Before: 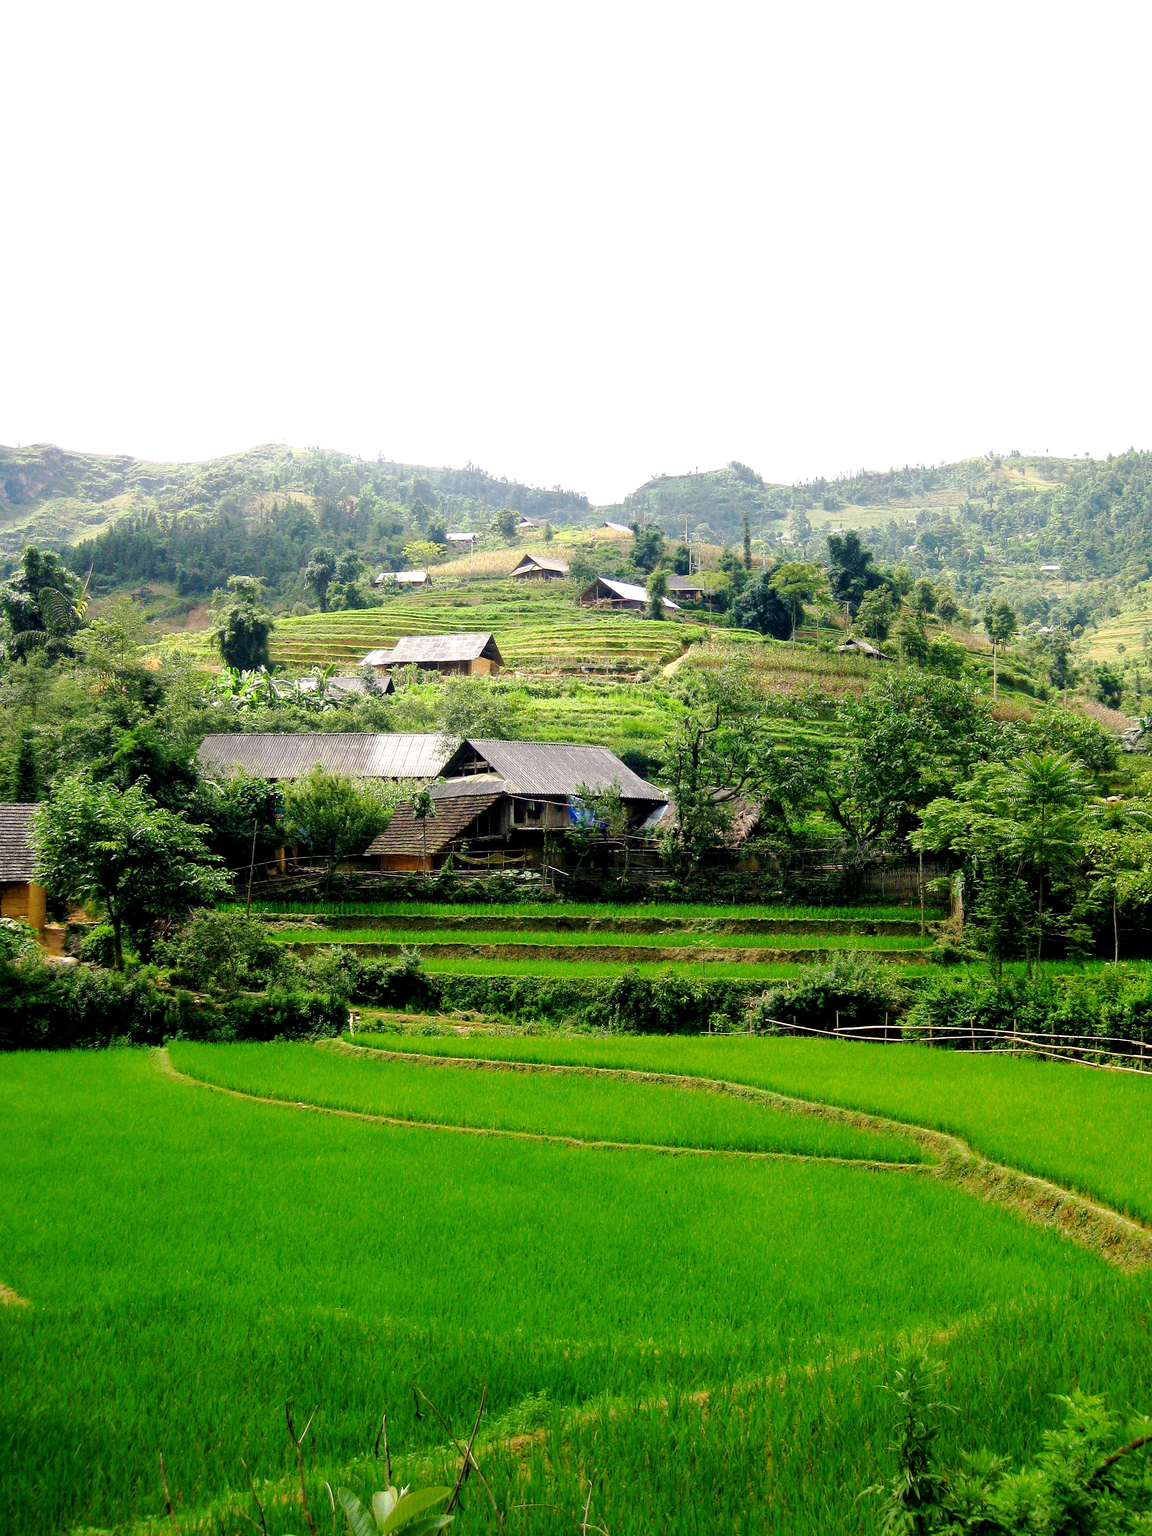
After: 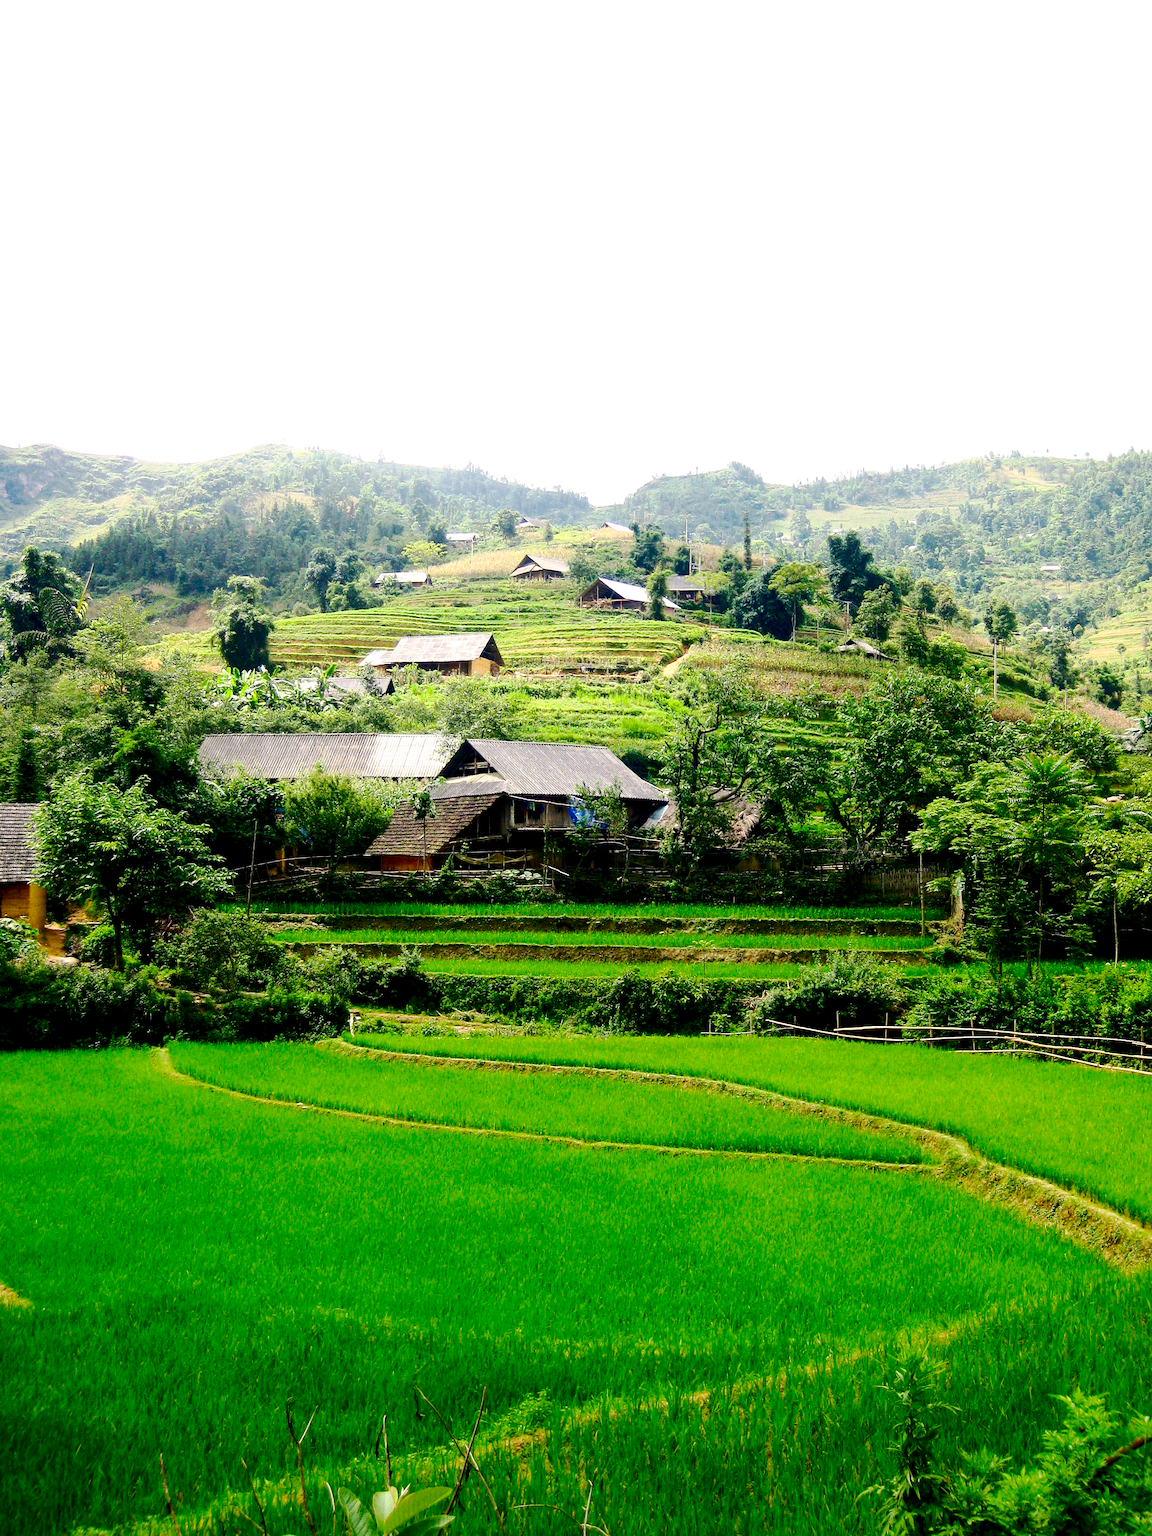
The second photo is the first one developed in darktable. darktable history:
contrast brightness saturation: contrast 0.211, brightness -0.11, saturation 0.208
